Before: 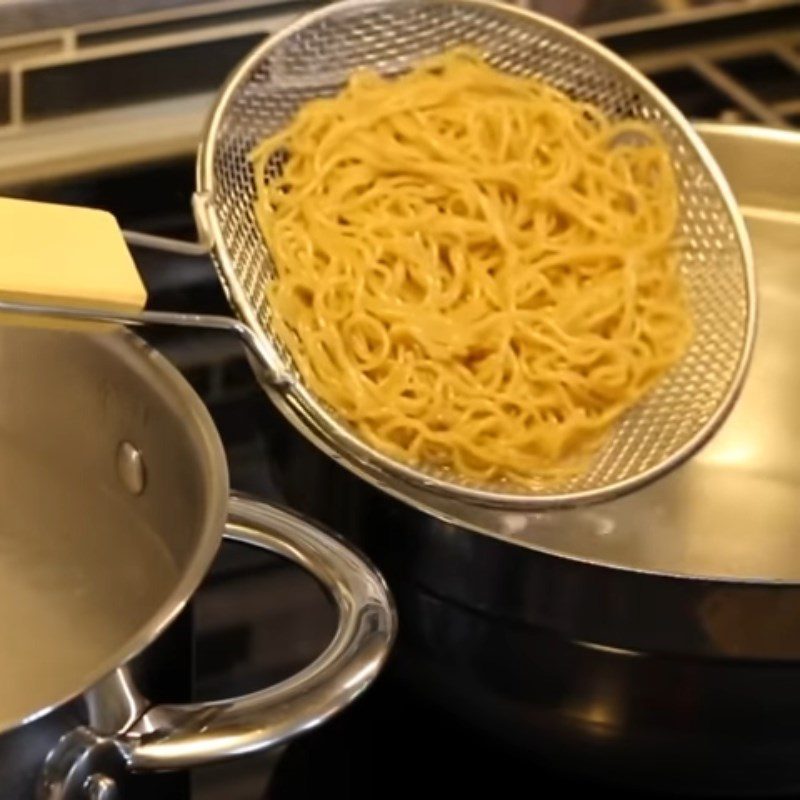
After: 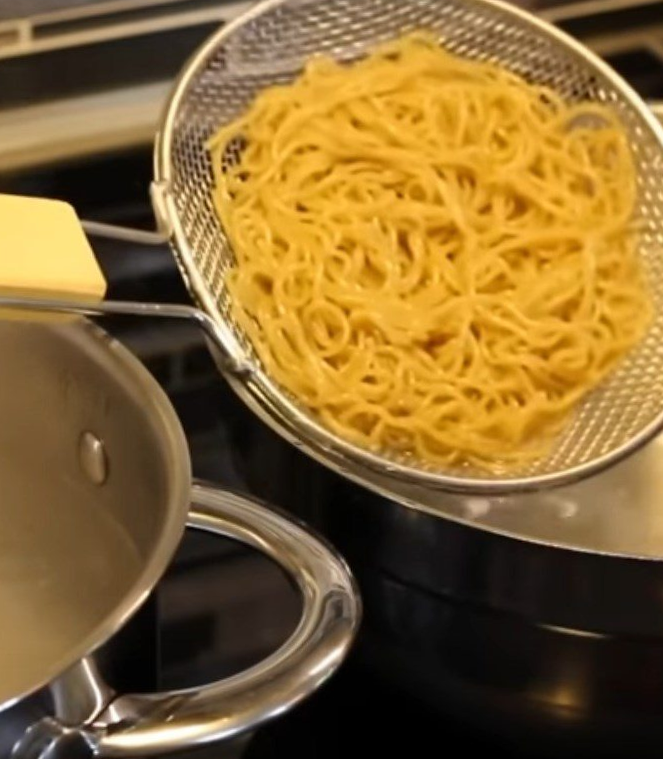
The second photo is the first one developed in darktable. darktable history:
crop and rotate: angle 0.869°, left 4.31%, top 1.047%, right 11.495%, bottom 2.535%
